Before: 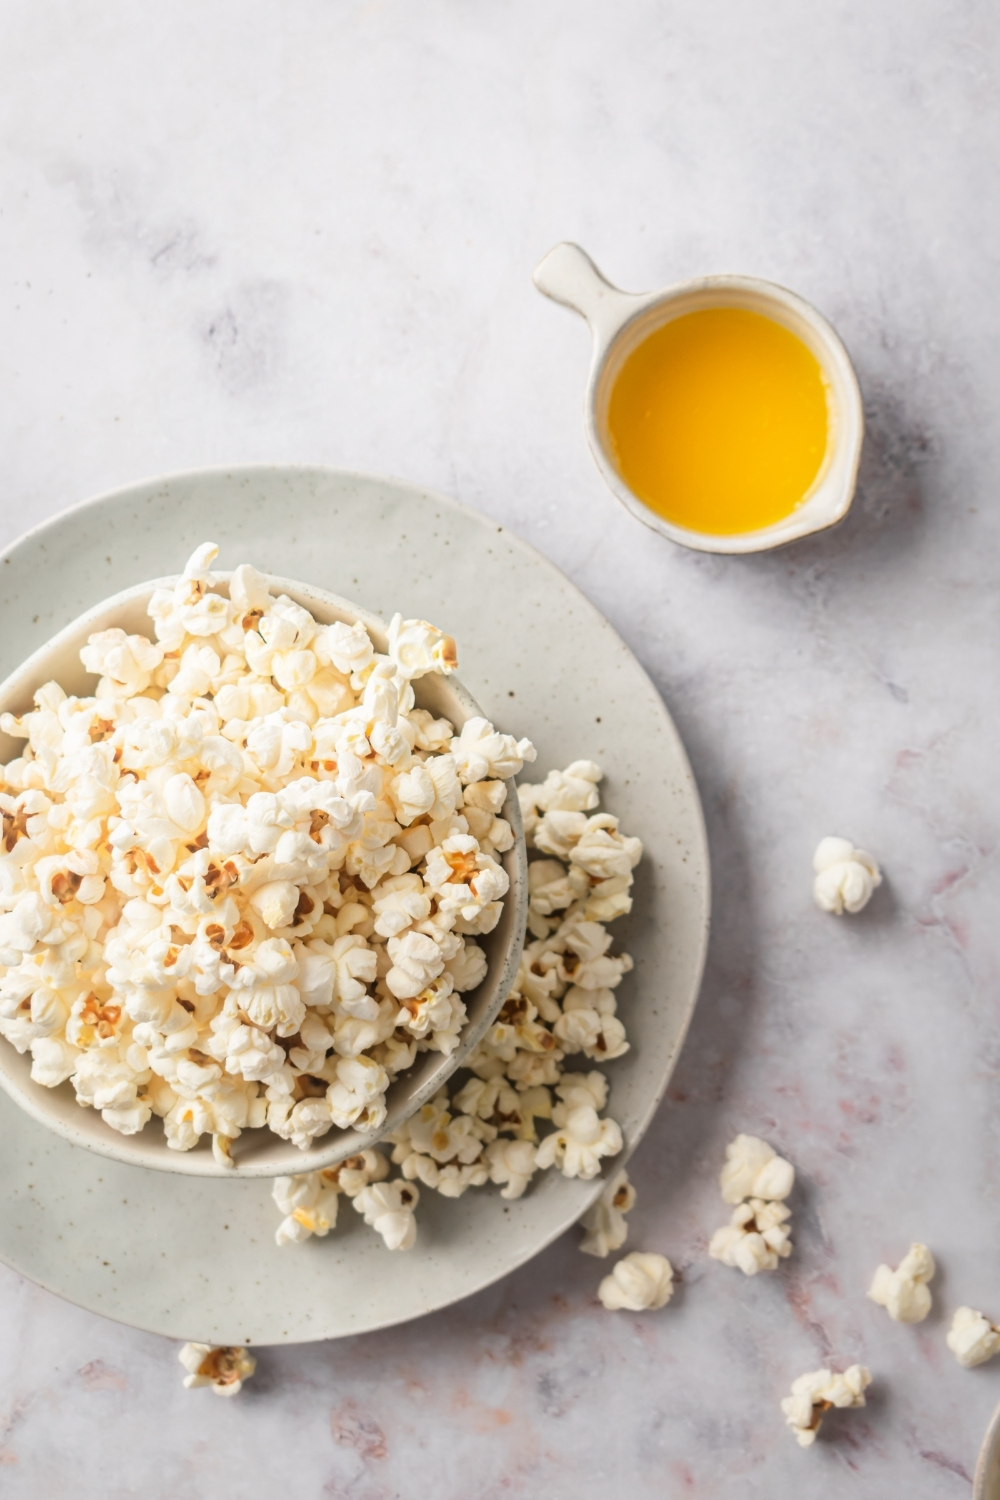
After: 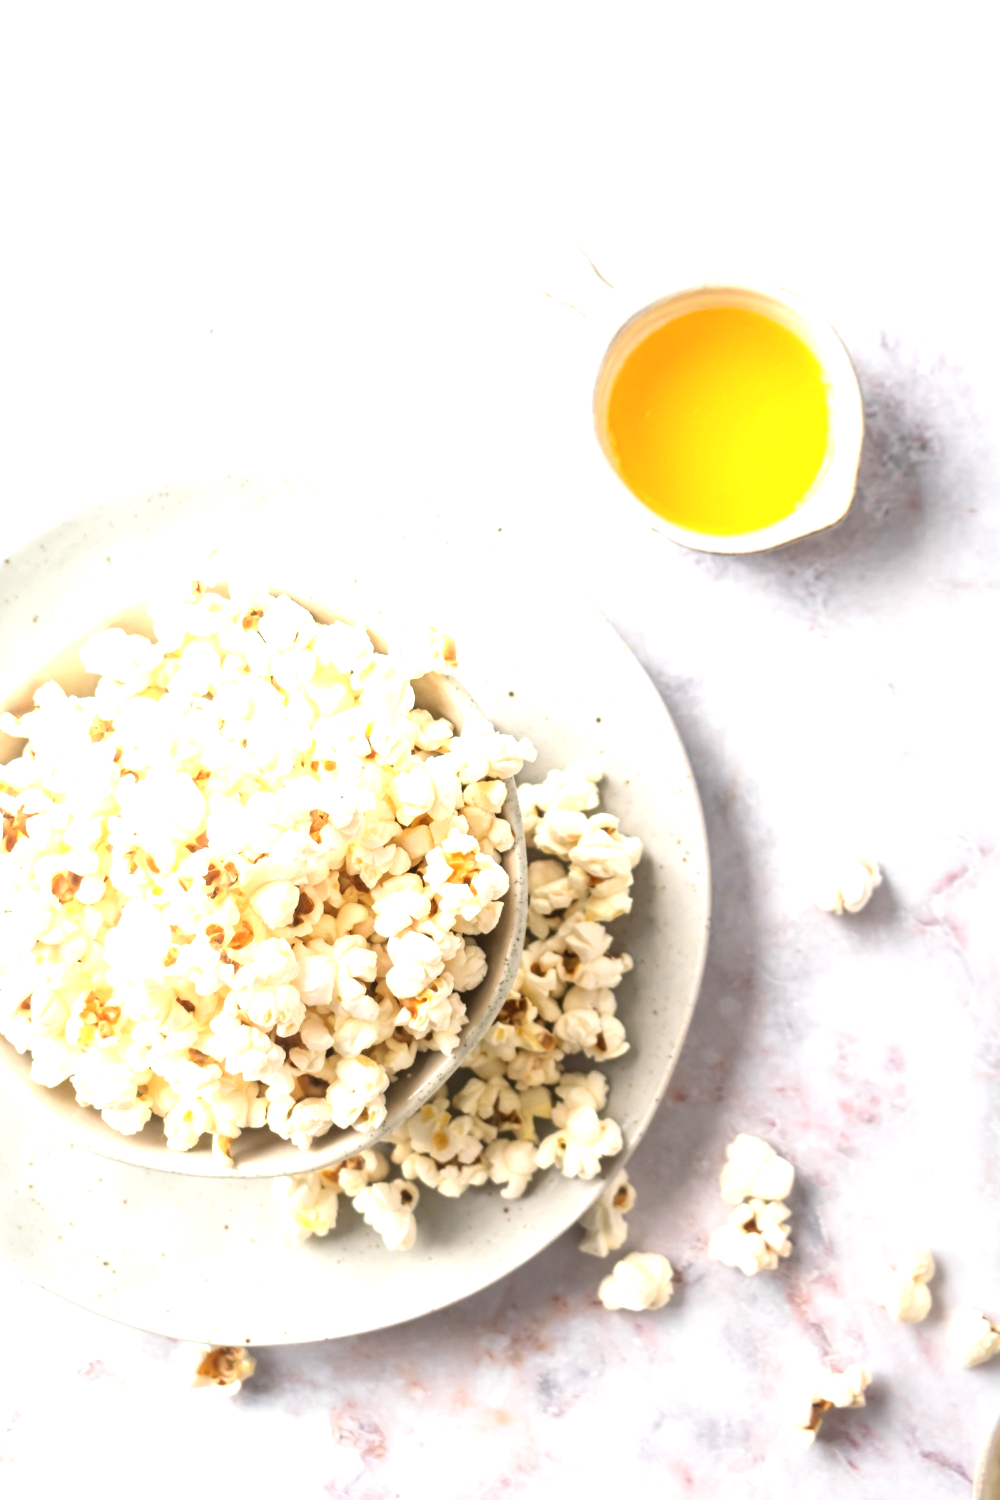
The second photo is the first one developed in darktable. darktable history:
levels: black 3.91%
color balance rgb: perceptual saturation grading › global saturation -0.04%, global vibrance 9.437%
exposure: exposure 1.094 EV, compensate highlight preservation false
